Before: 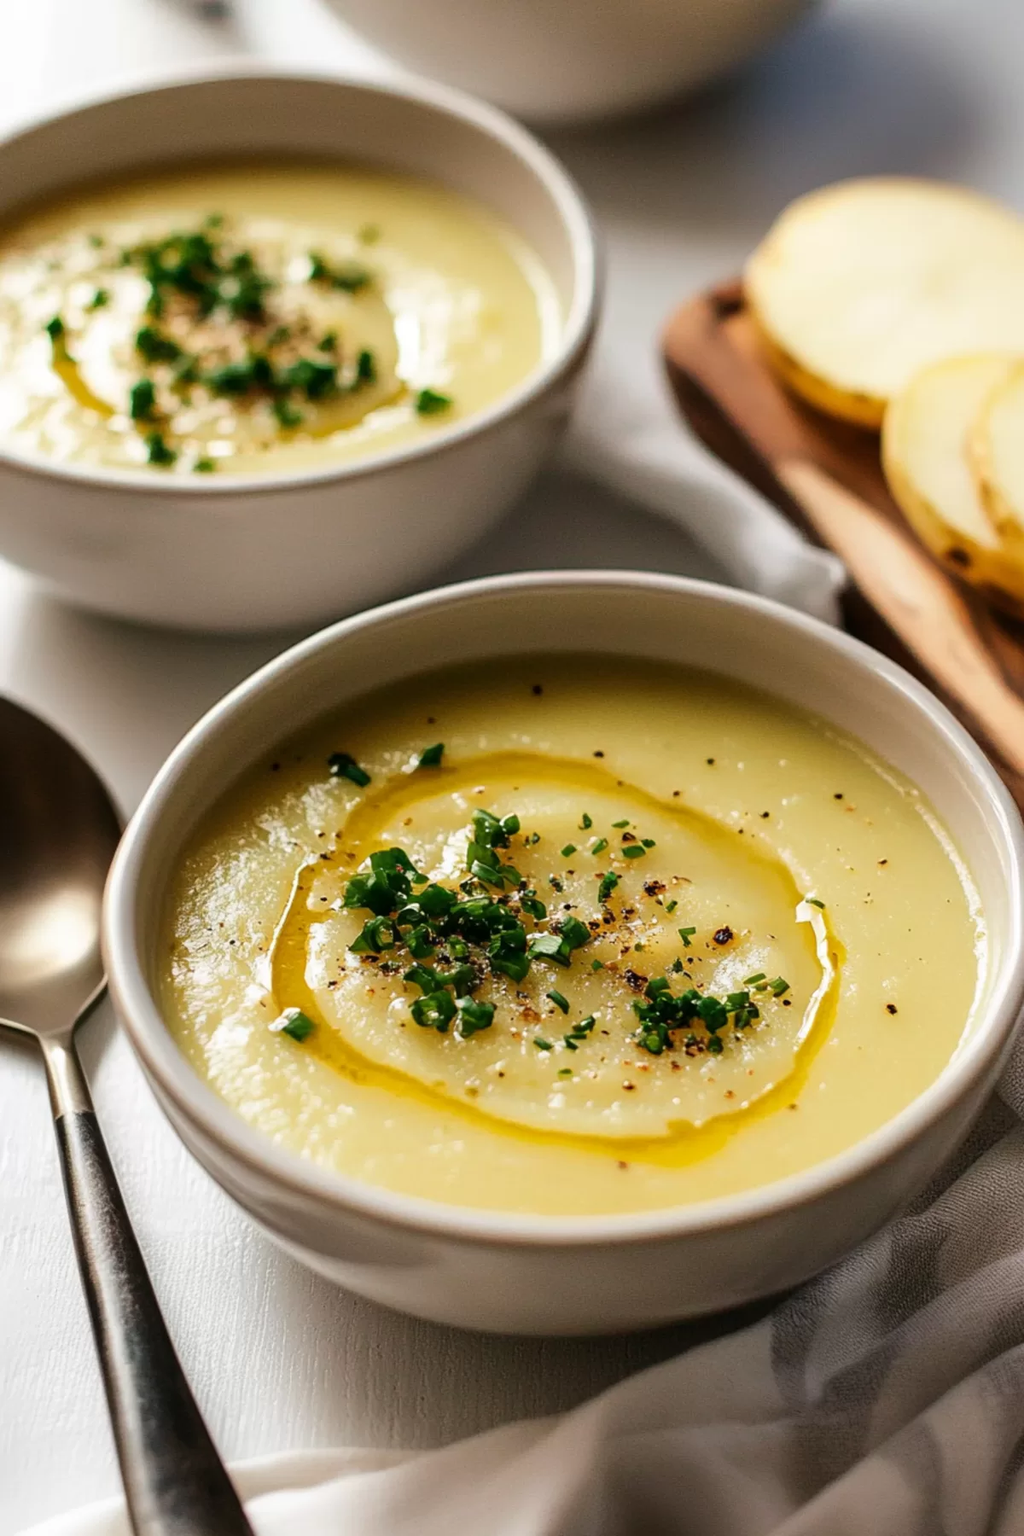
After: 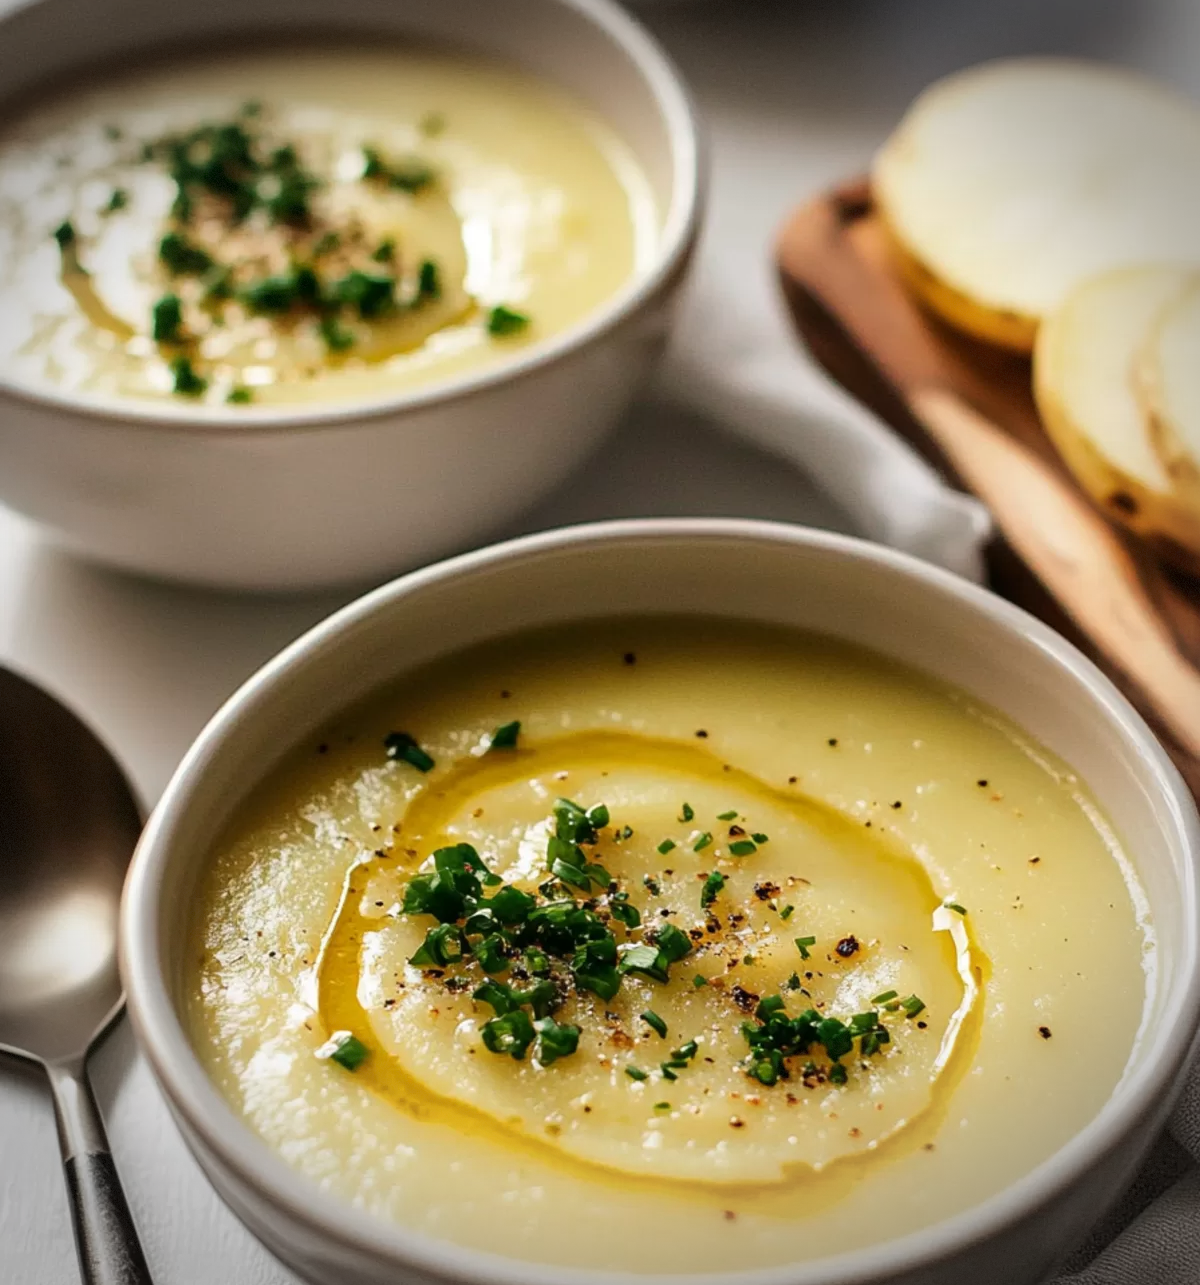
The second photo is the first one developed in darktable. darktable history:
crop and rotate: top 8.361%, bottom 20.196%
vignetting: fall-off start 75.46%, width/height ratio 1.077, dithering 8-bit output
